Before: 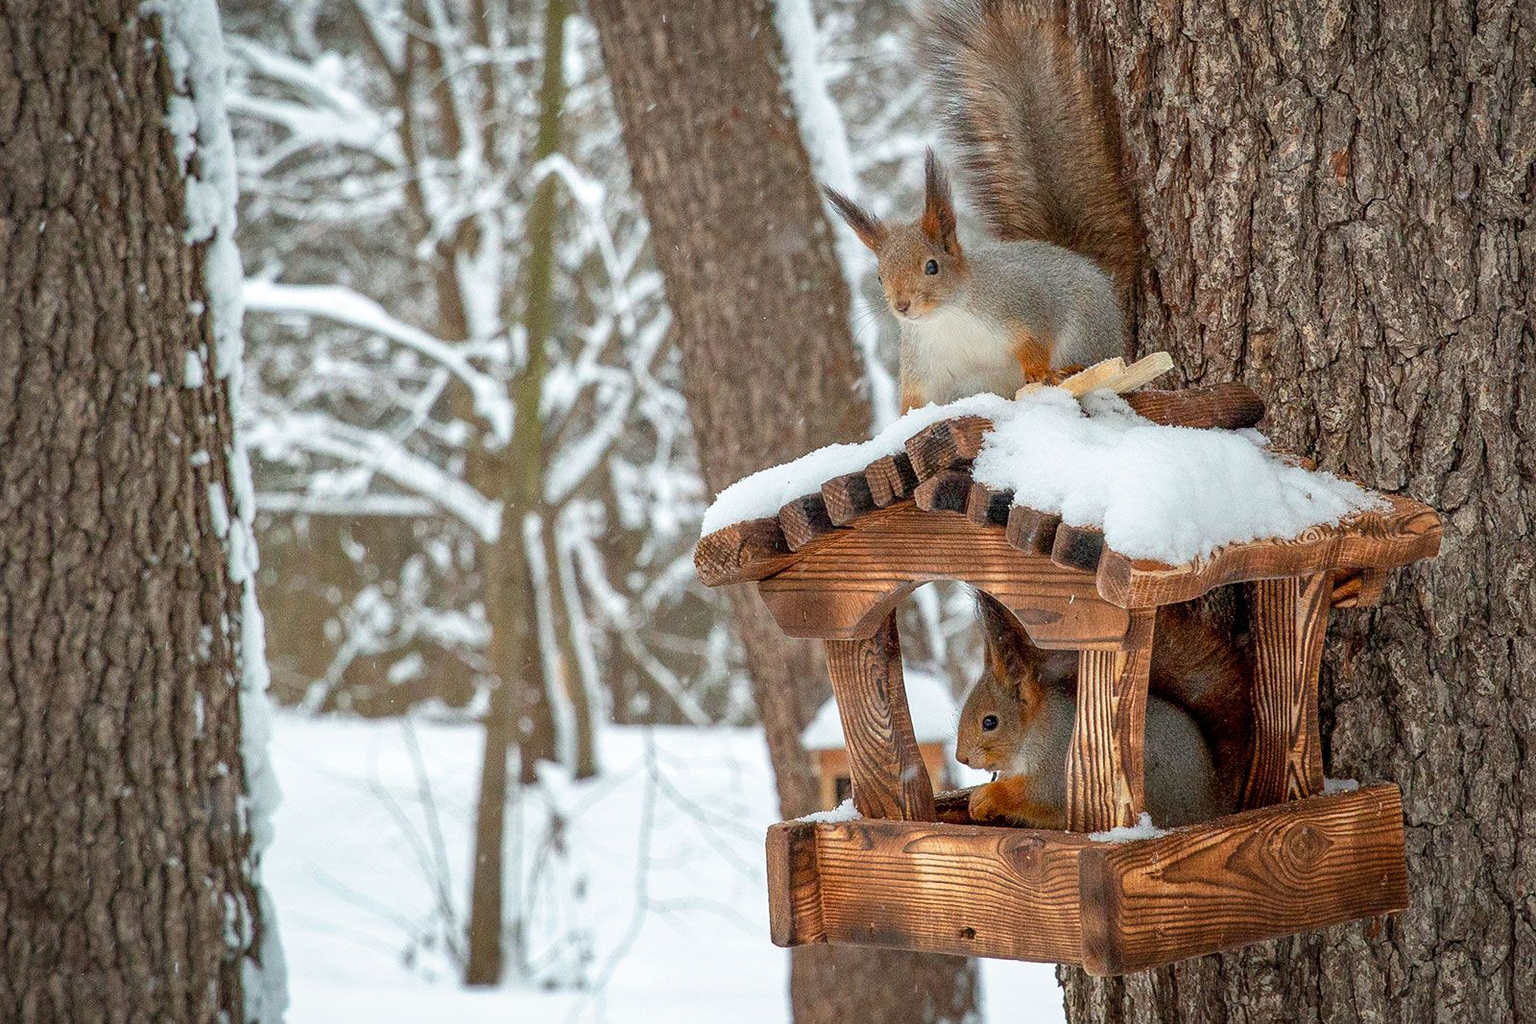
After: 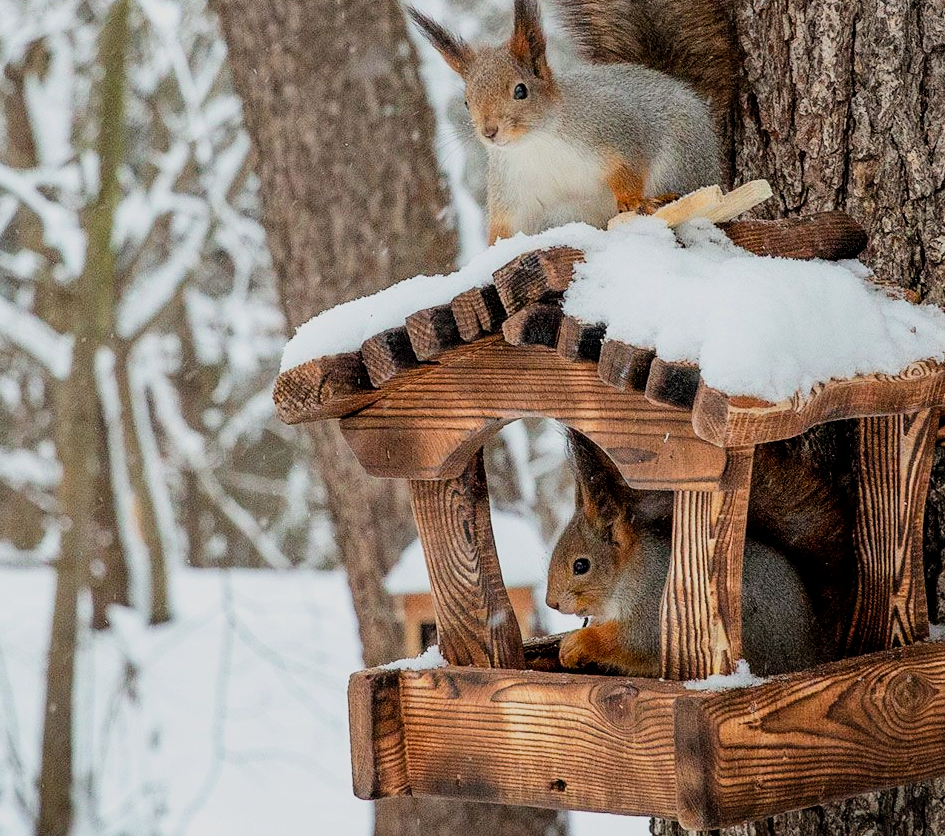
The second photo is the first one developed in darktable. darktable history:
crop and rotate: left 28.167%, top 17.584%, right 12.746%, bottom 4.02%
filmic rgb: black relative exposure -7.65 EV, white relative exposure 4.56 EV, threshold 6 EV, hardness 3.61, contrast 1.259, enable highlight reconstruction true
